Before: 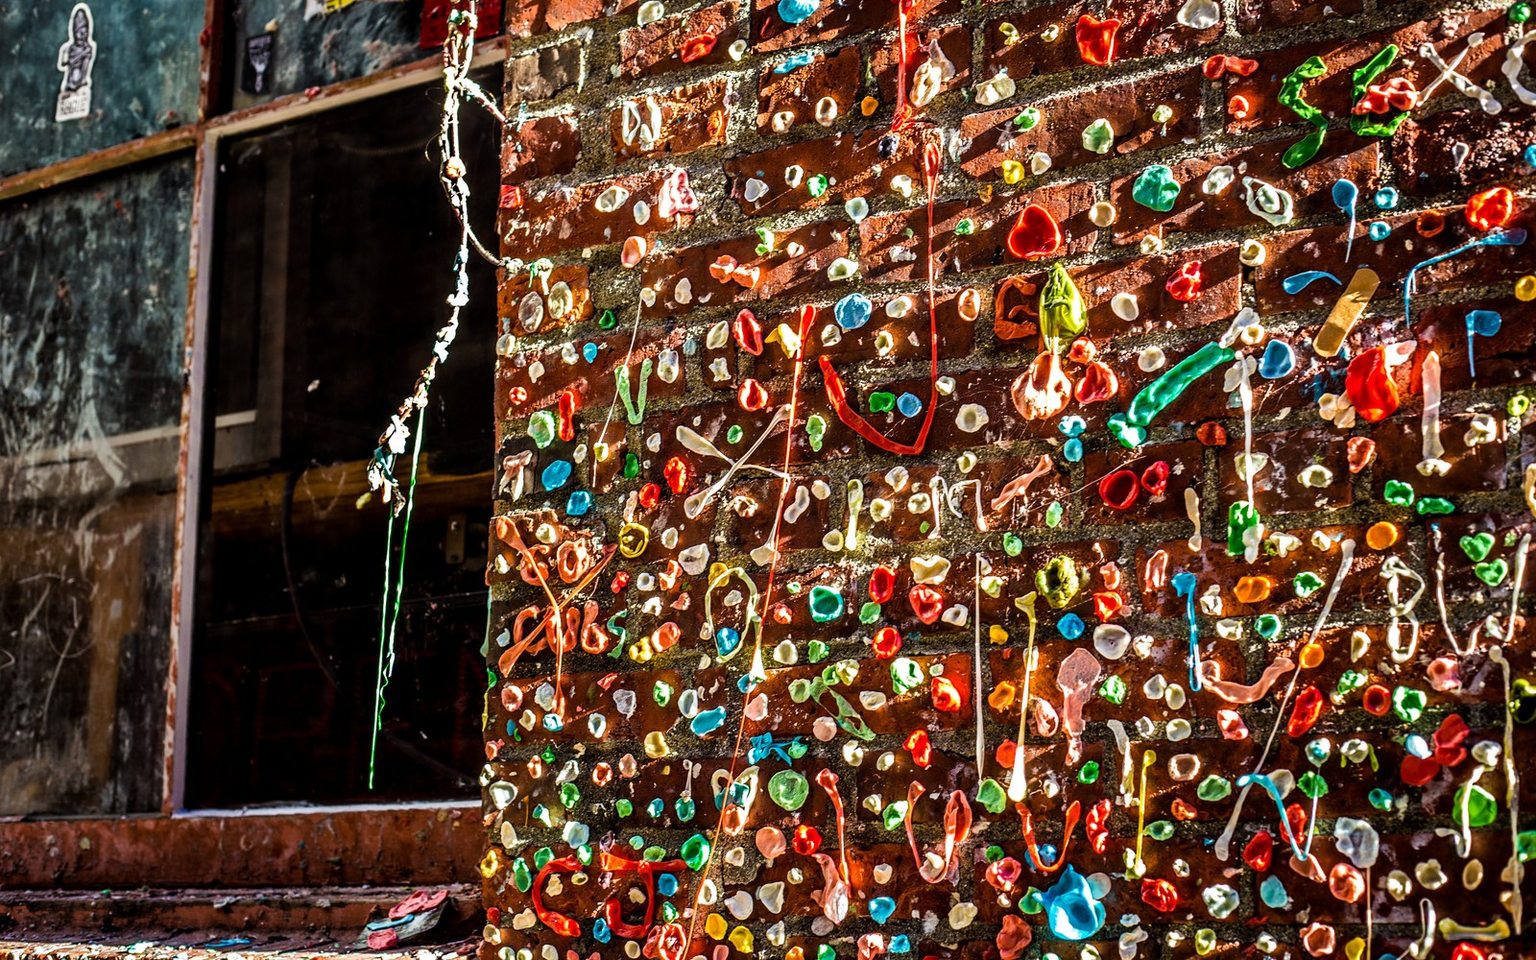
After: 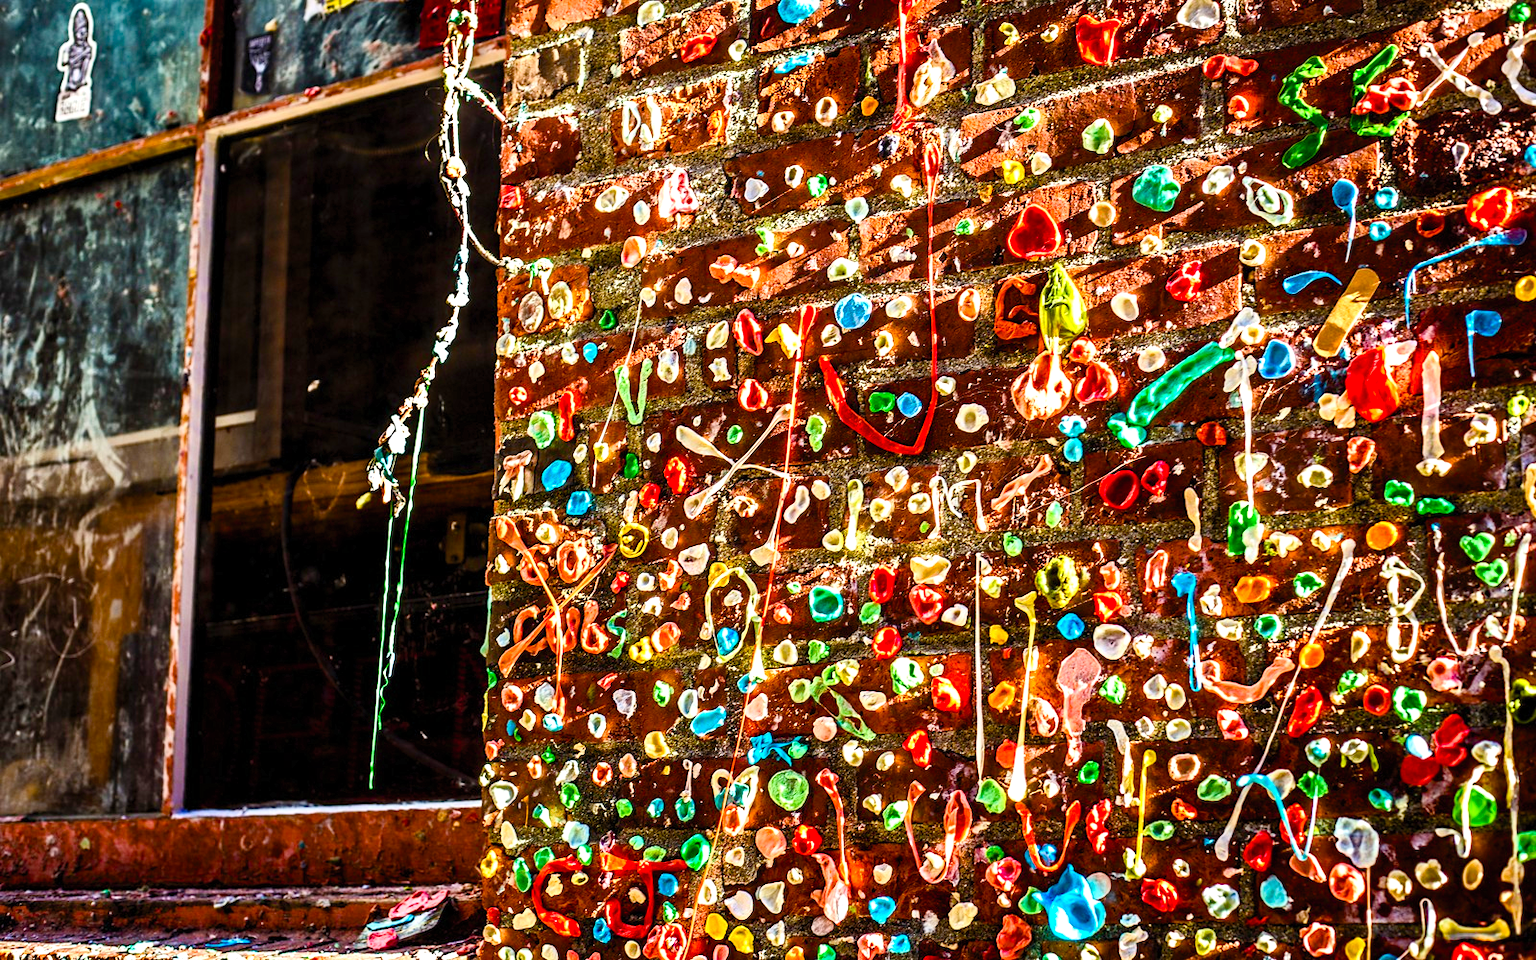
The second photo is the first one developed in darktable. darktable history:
color balance rgb: perceptual saturation grading › global saturation 25%, perceptual saturation grading › highlights -50%, perceptual saturation grading › shadows 30%, perceptual brilliance grading › global brilliance 12%, global vibrance 20%
contrast brightness saturation: contrast 0.2, brightness 0.16, saturation 0.22
